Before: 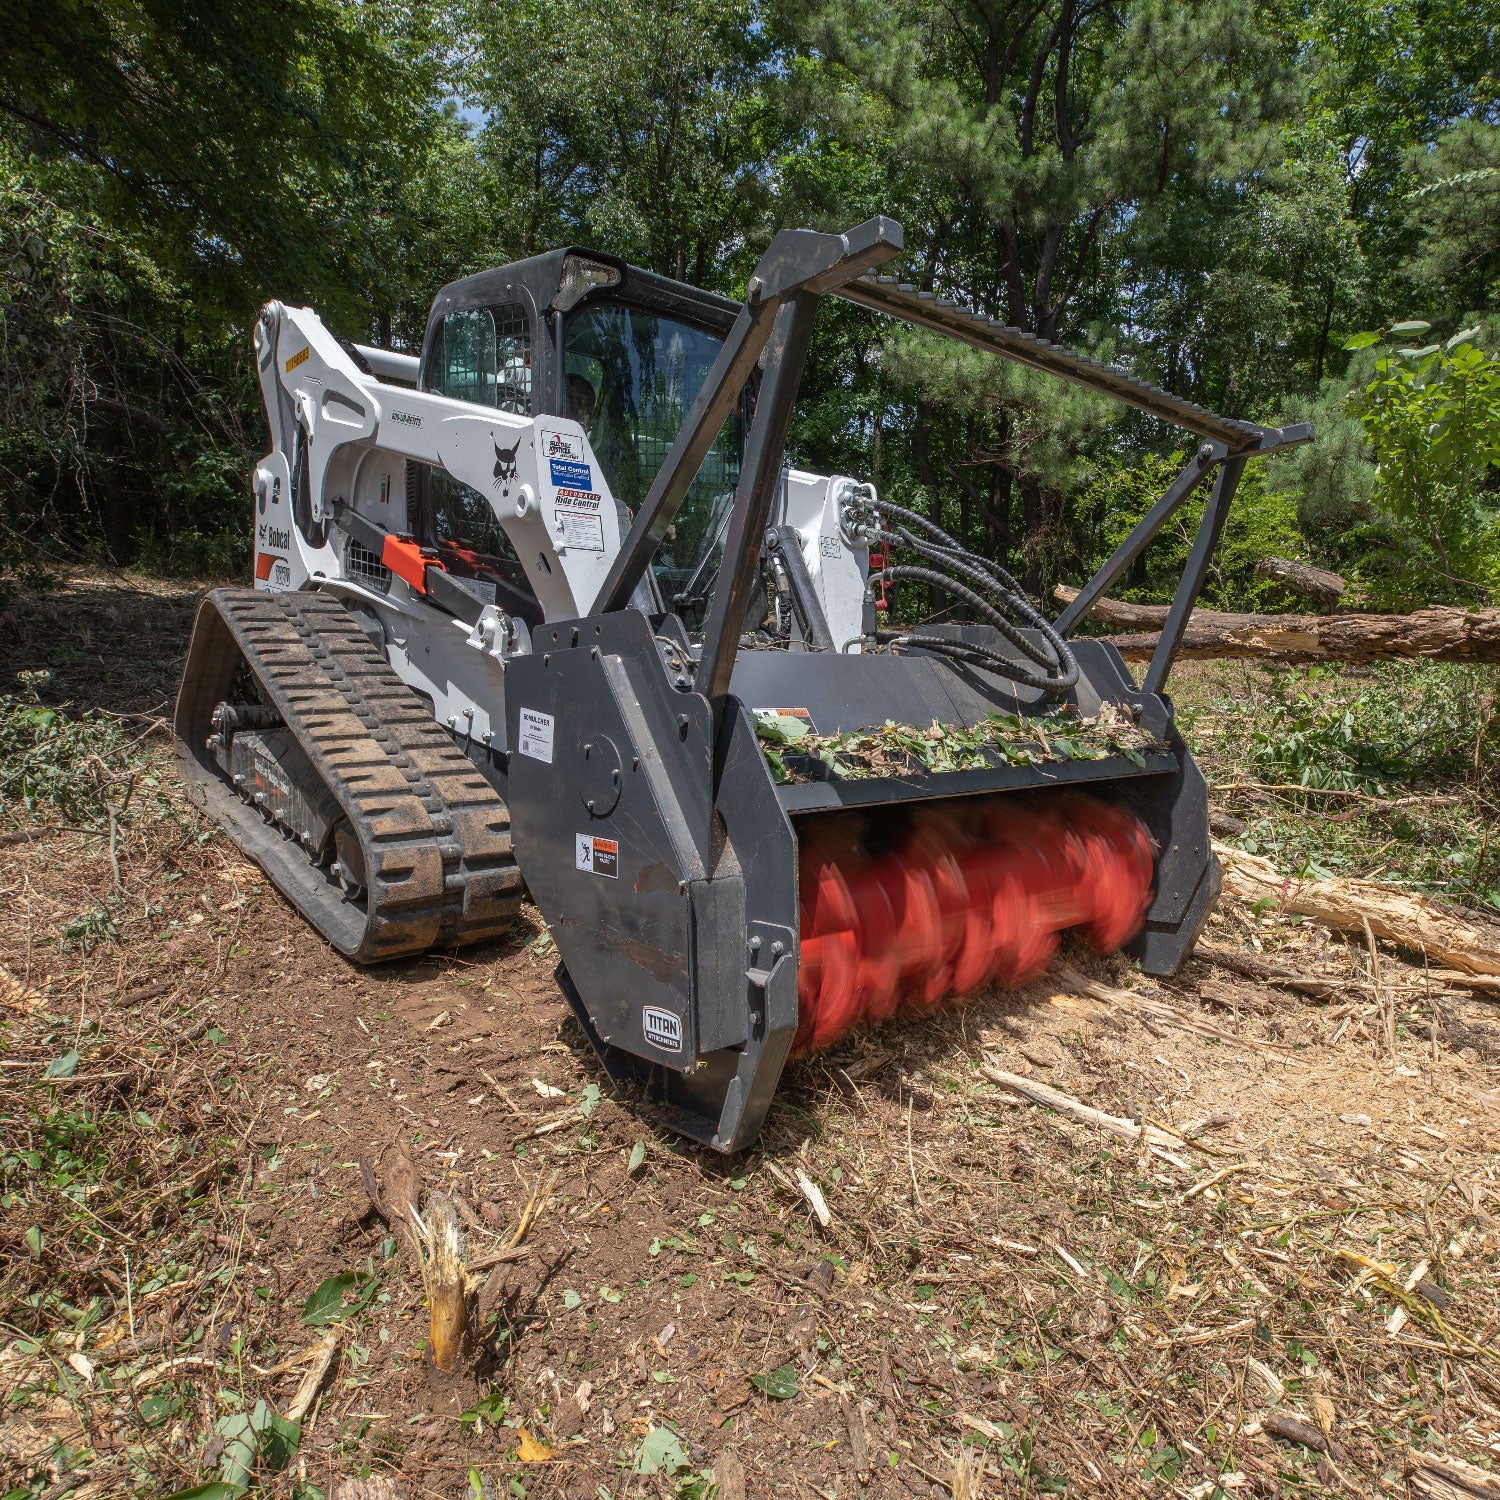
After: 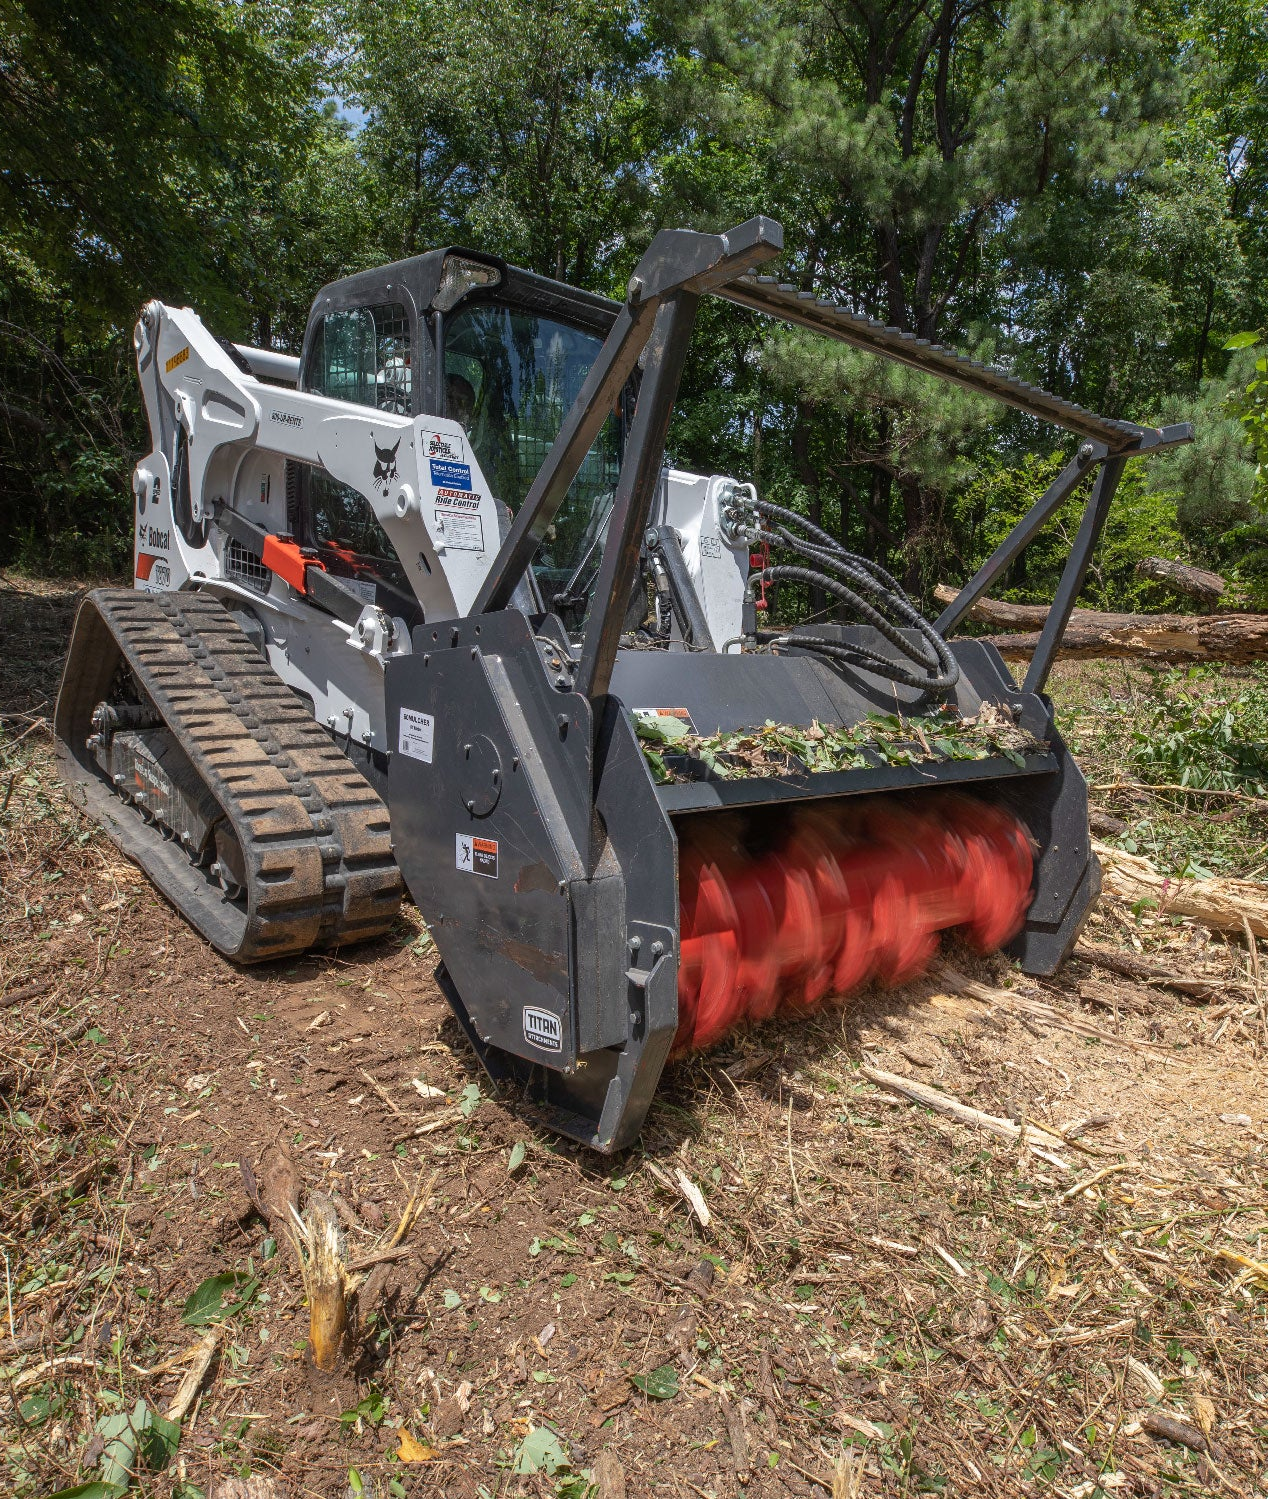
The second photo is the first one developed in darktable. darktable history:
crop: left 8.042%, right 7.401%
